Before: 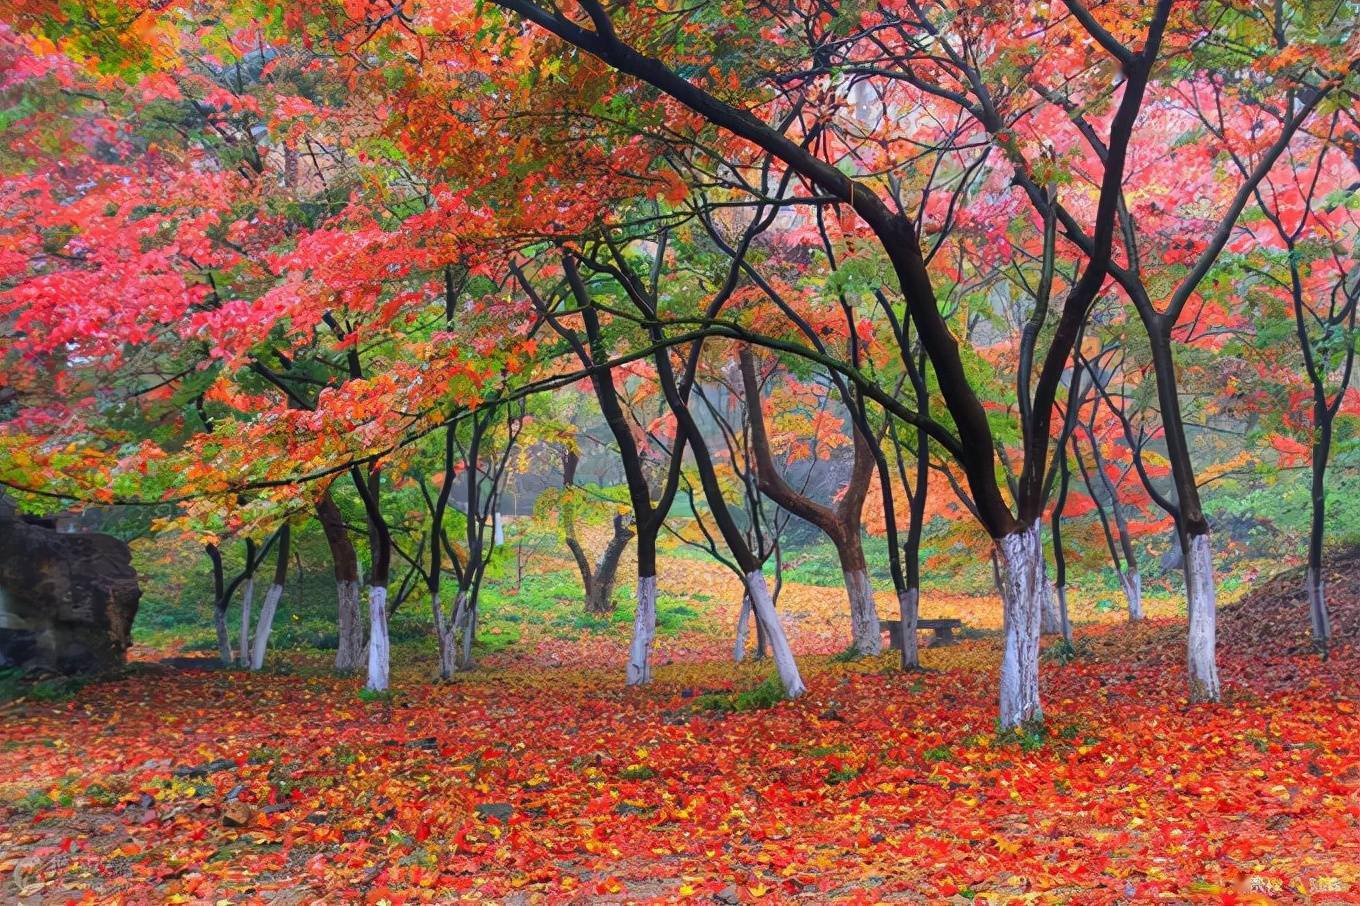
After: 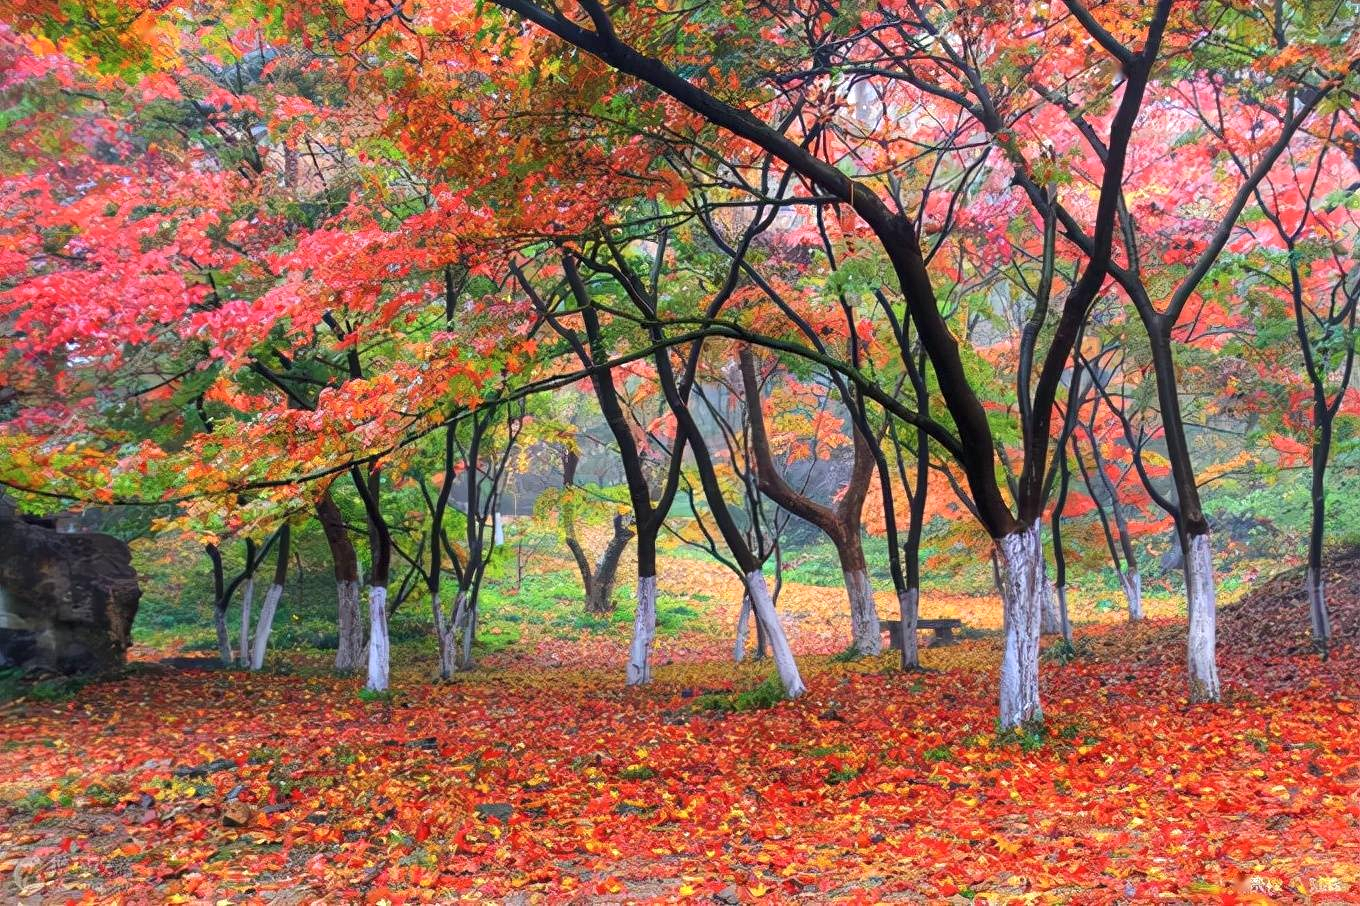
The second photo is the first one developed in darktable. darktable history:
shadows and highlights: radius 47.38, white point adjustment 6.6, compress 79.58%, soften with gaussian
local contrast: highlights 104%, shadows 101%, detail 119%, midtone range 0.2
